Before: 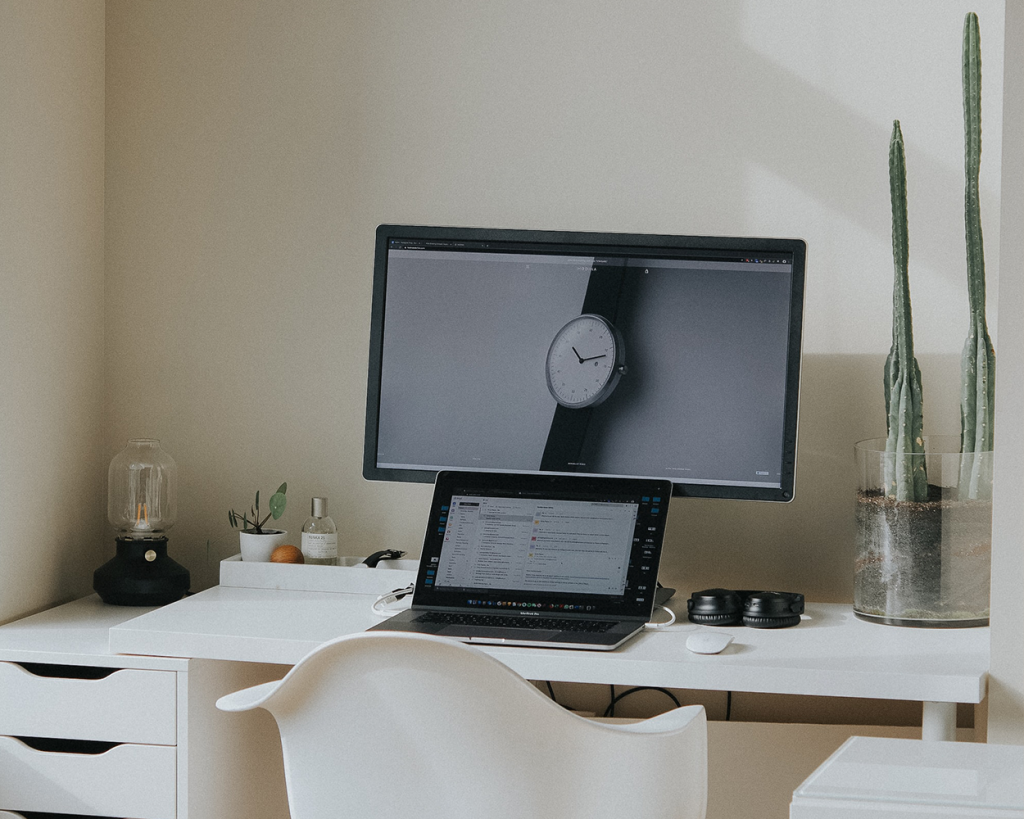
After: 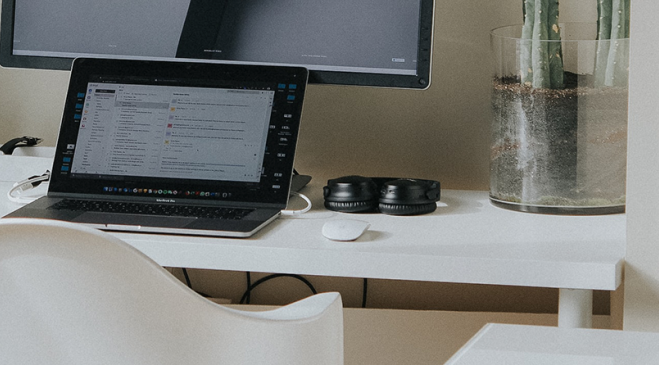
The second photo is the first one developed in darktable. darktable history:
crop and rotate: left 35.606%, top 50.468%, bottom 4.919%
